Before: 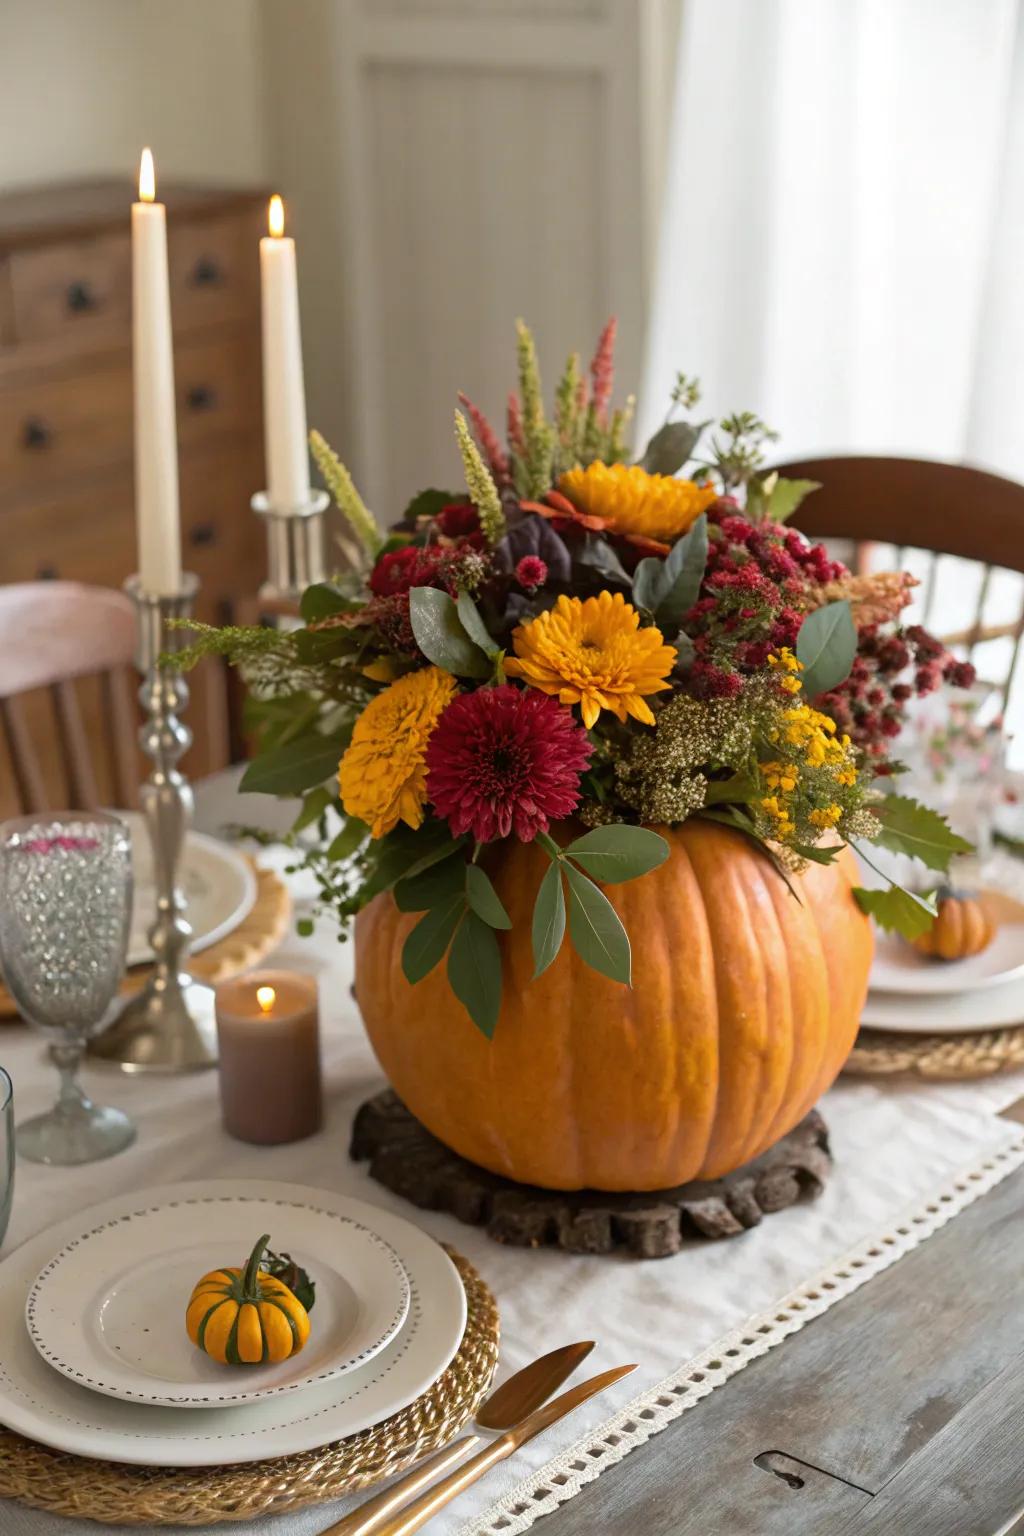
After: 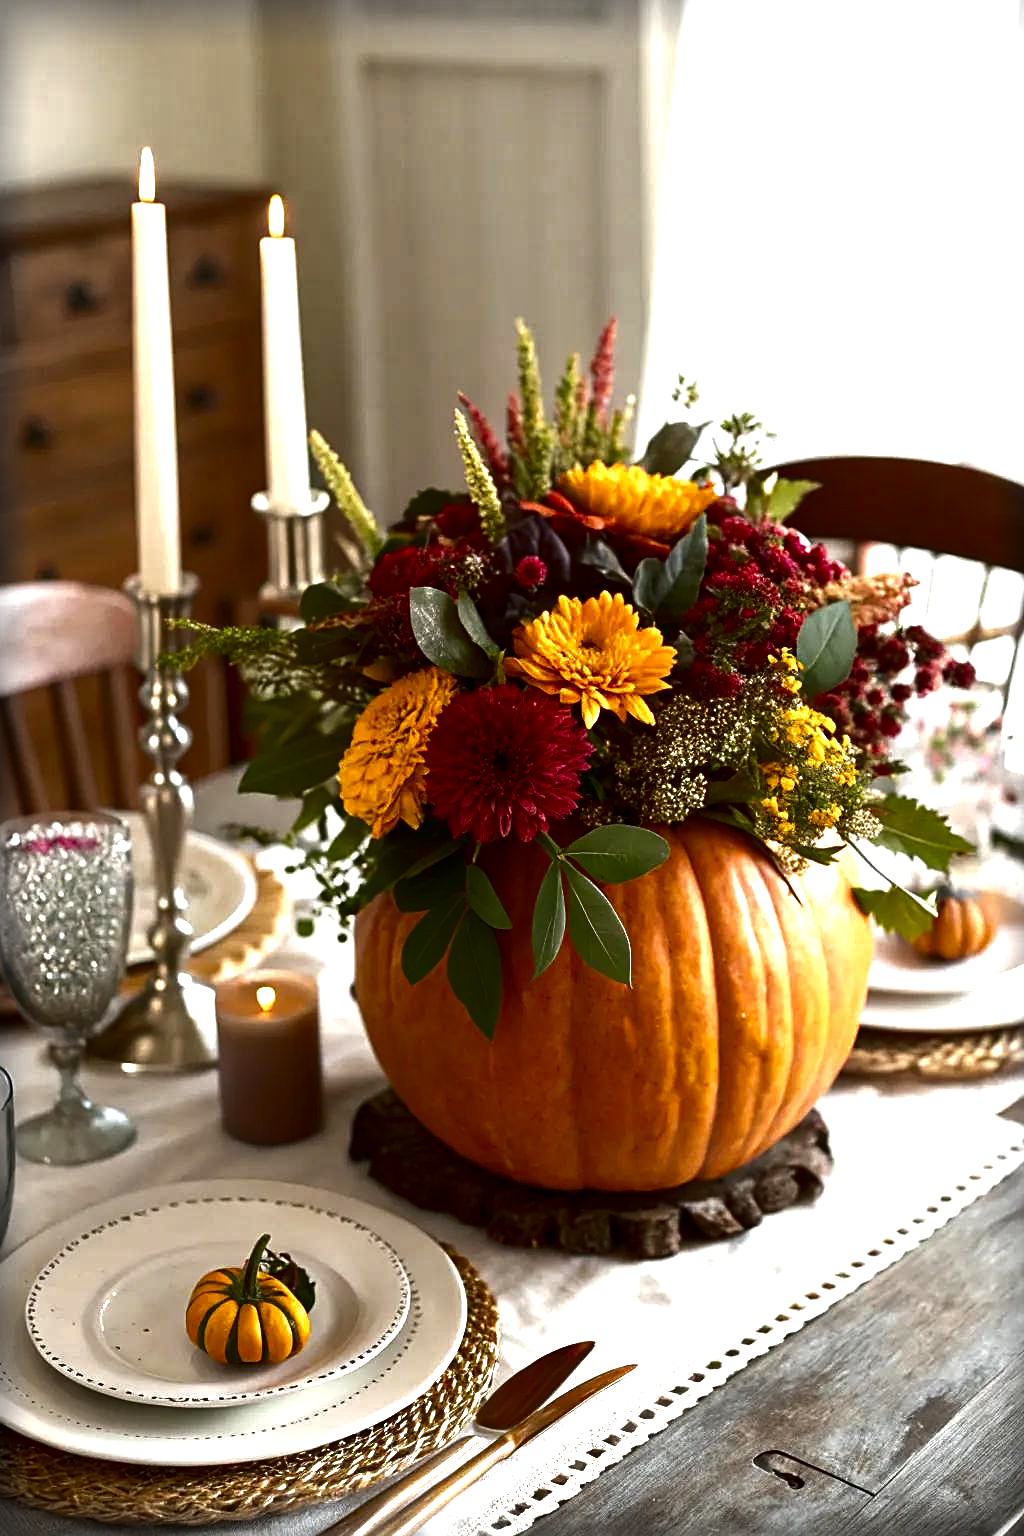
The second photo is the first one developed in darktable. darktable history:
sharpen: on, module defaults
vignetting: fall-off start 93.8%, fall-off radius 6.32%, automatic ratio true, width/height ratio 1.331, shape 0.044
exposure: exposure 1 EV, compensate exposure bias true, compensate highlight preservation false
contrast brightness saturation: brightness -0.524
tone equalizer: smoothing 1
